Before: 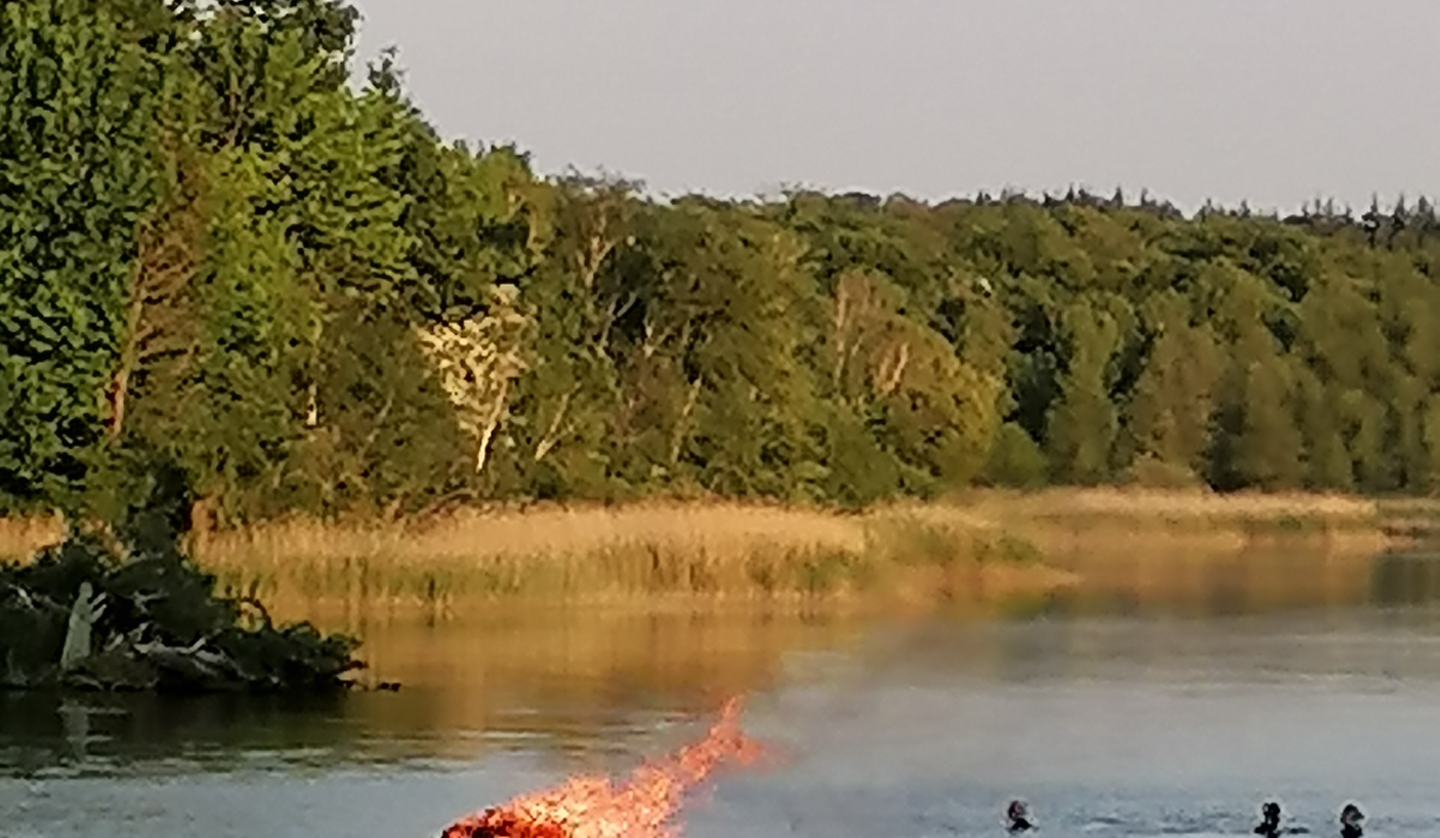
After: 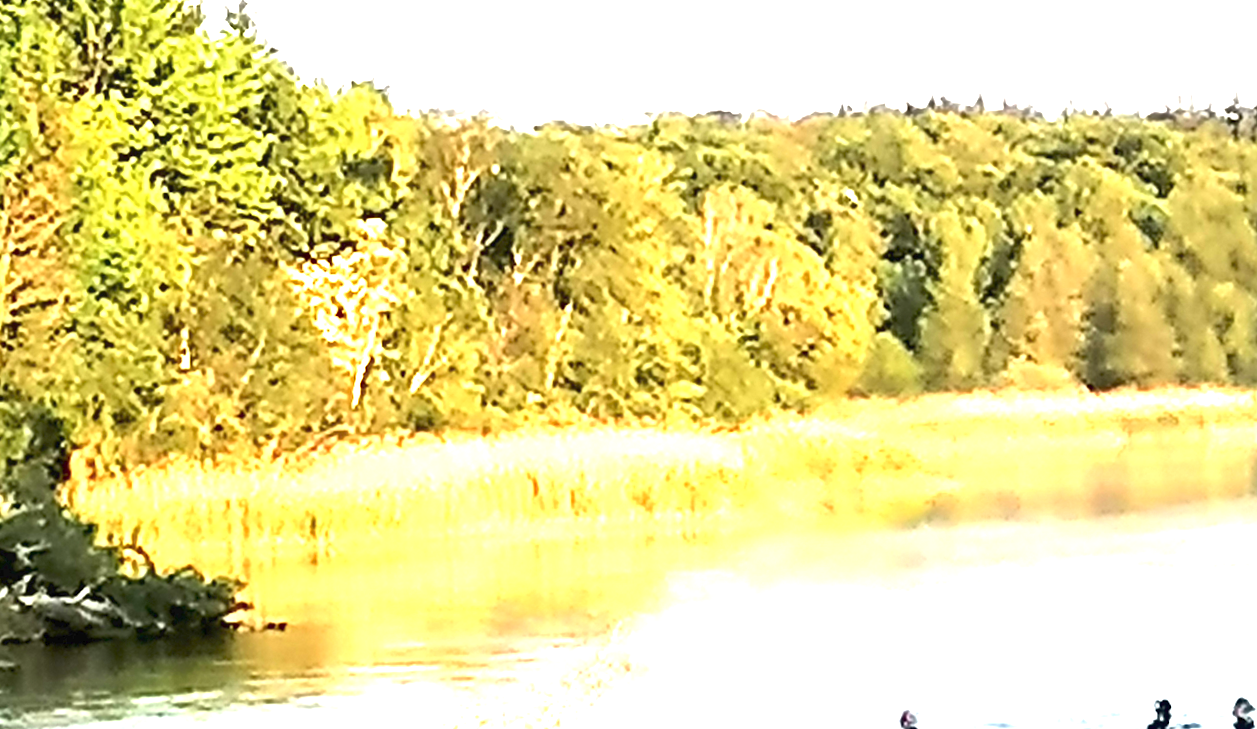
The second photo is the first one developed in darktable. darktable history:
crop and rotate: angle 2.8°, left 5.464%, top 5.716%
exposure: exposure 2.929 EV, compensate highlight preservation false
